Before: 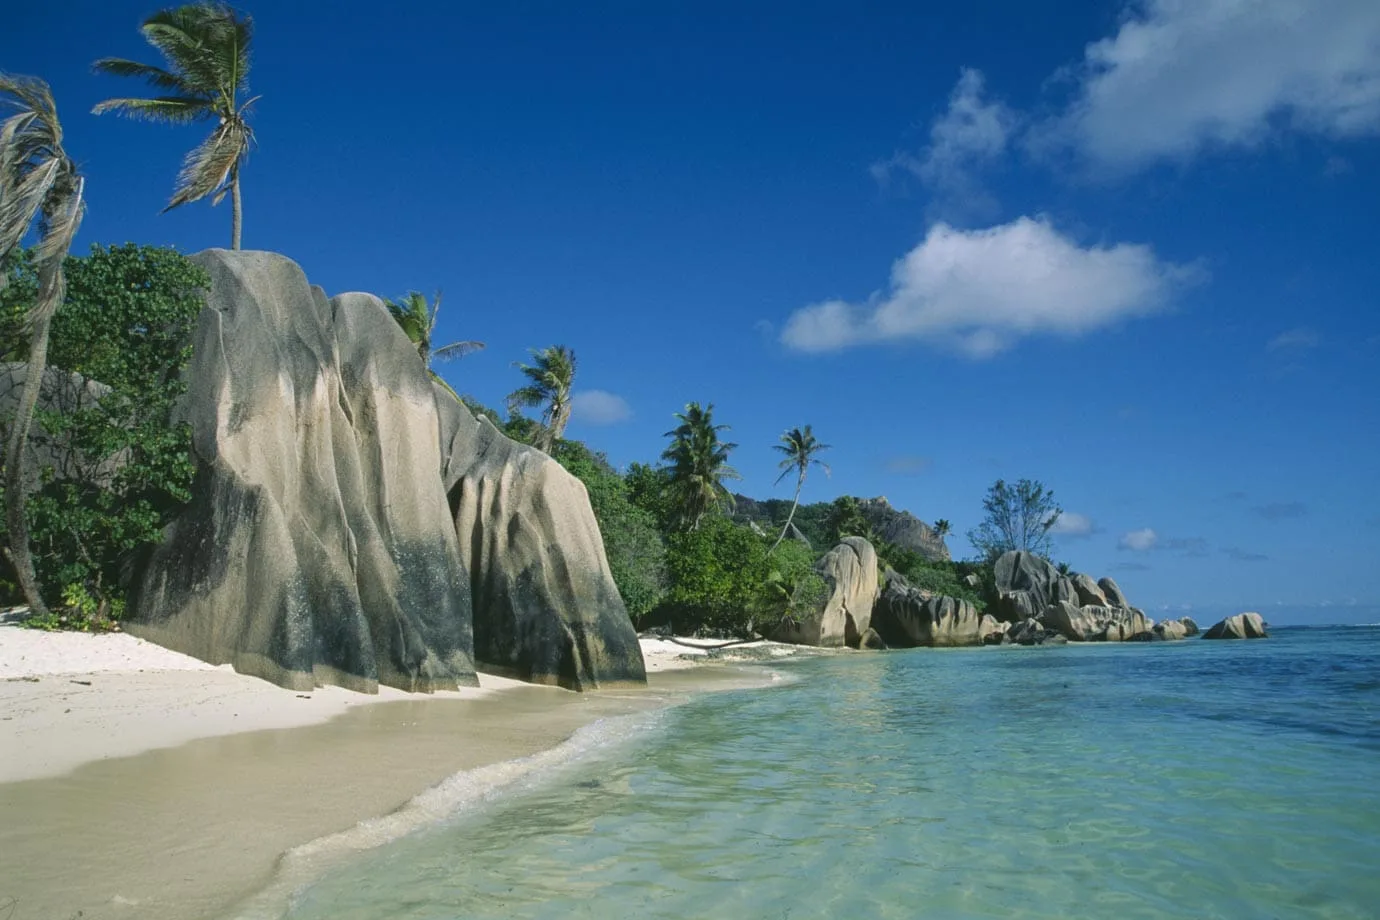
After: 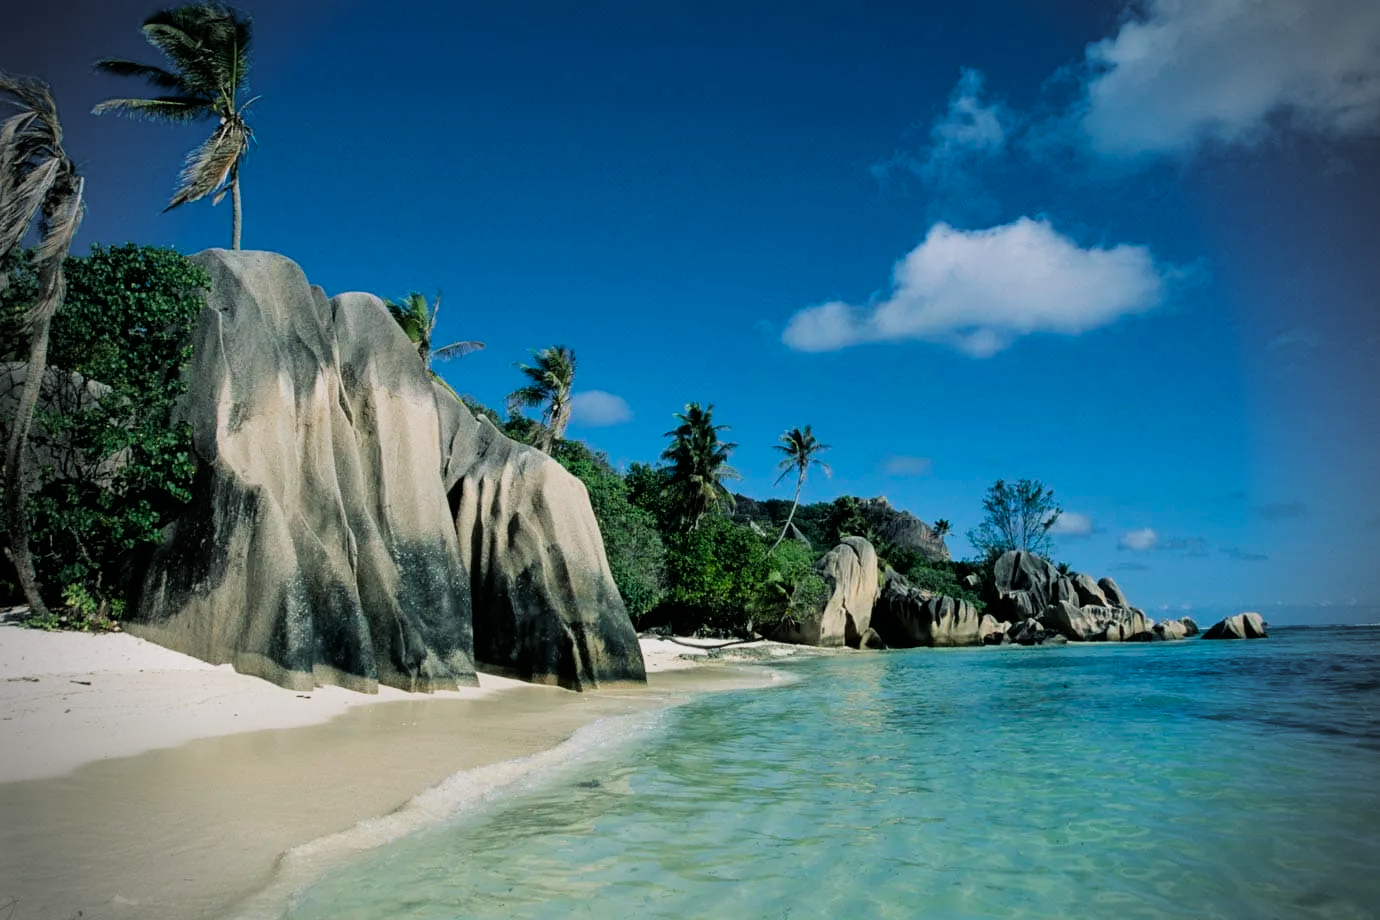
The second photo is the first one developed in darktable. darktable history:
vignetting: fall-off radius 31.48%, brightness -0.472
filmic rgb: black relative exposure -5 EV, hardness 2.88, contrast 1.4, highlights saturation mix -30%
shadows and highlights: shadows 4.1, highlights -17.6, soften with gaussian
